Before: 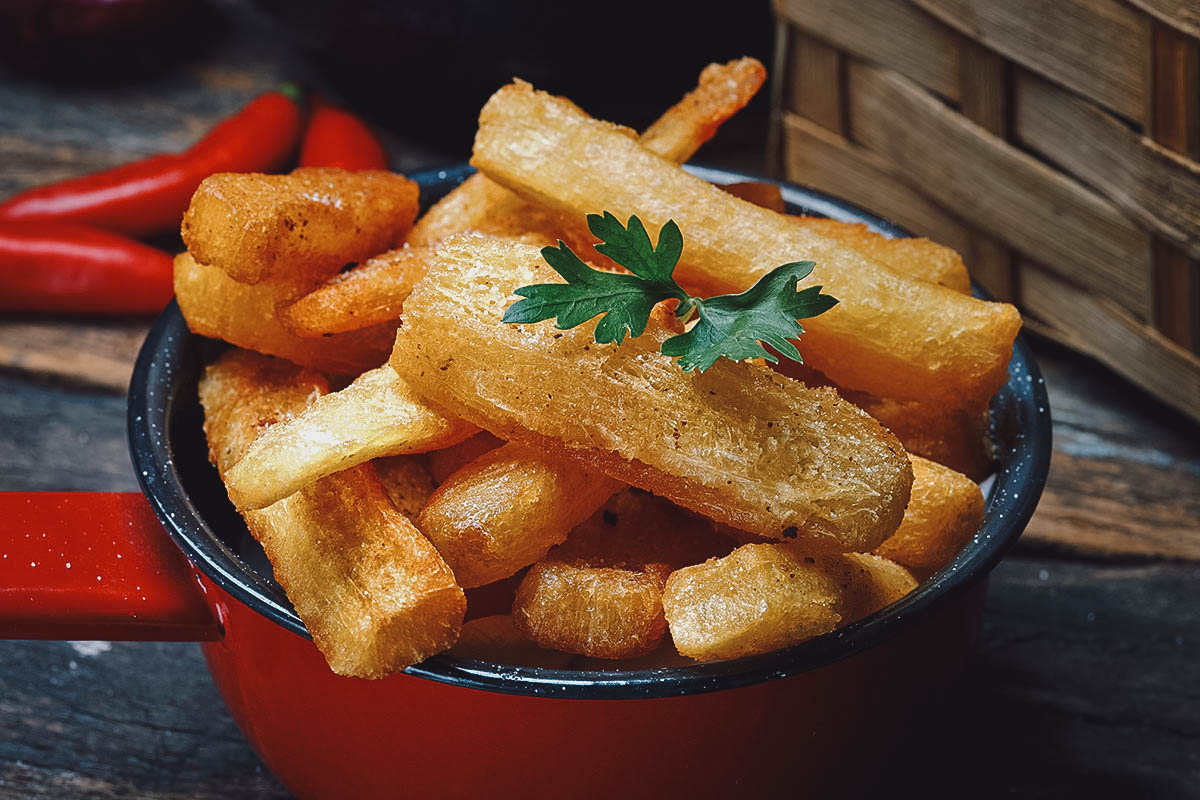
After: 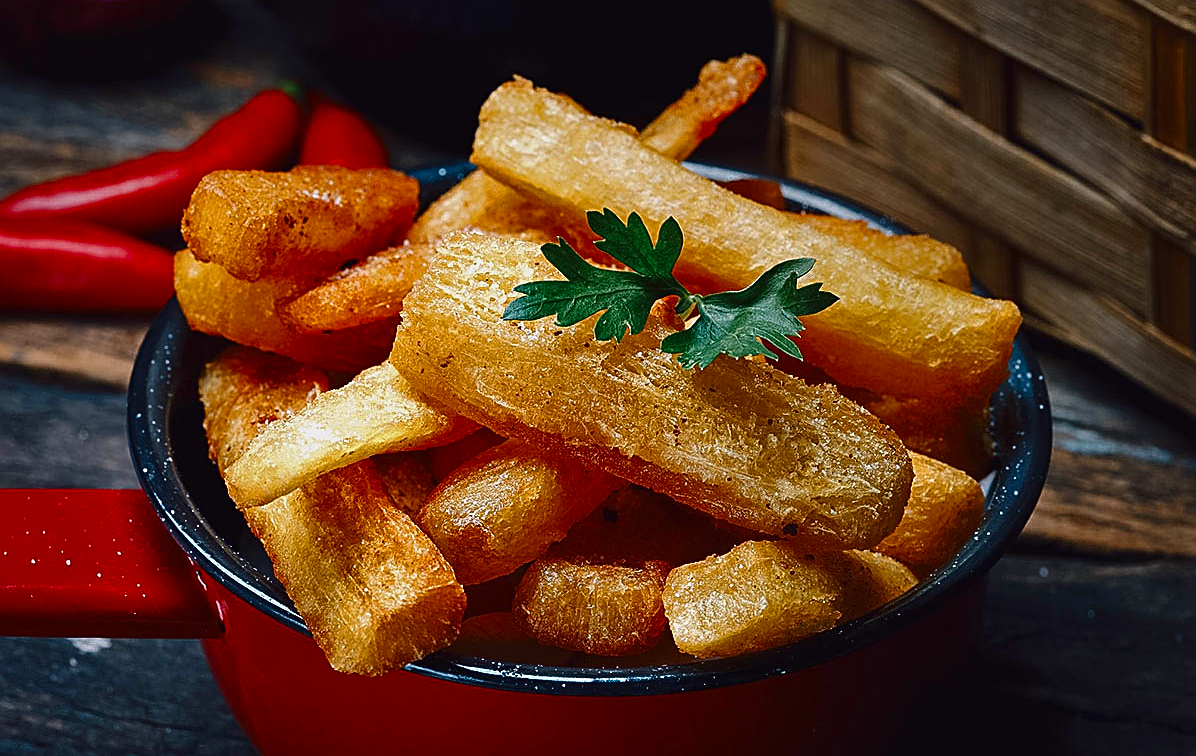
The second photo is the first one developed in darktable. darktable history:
contrast brightness saturation: contrast 0.124, brightness -0.118, saturation 0.2
sharpen: on, module defaults
crop: top 0.383%, right 0.259%, bottom 5.094%
